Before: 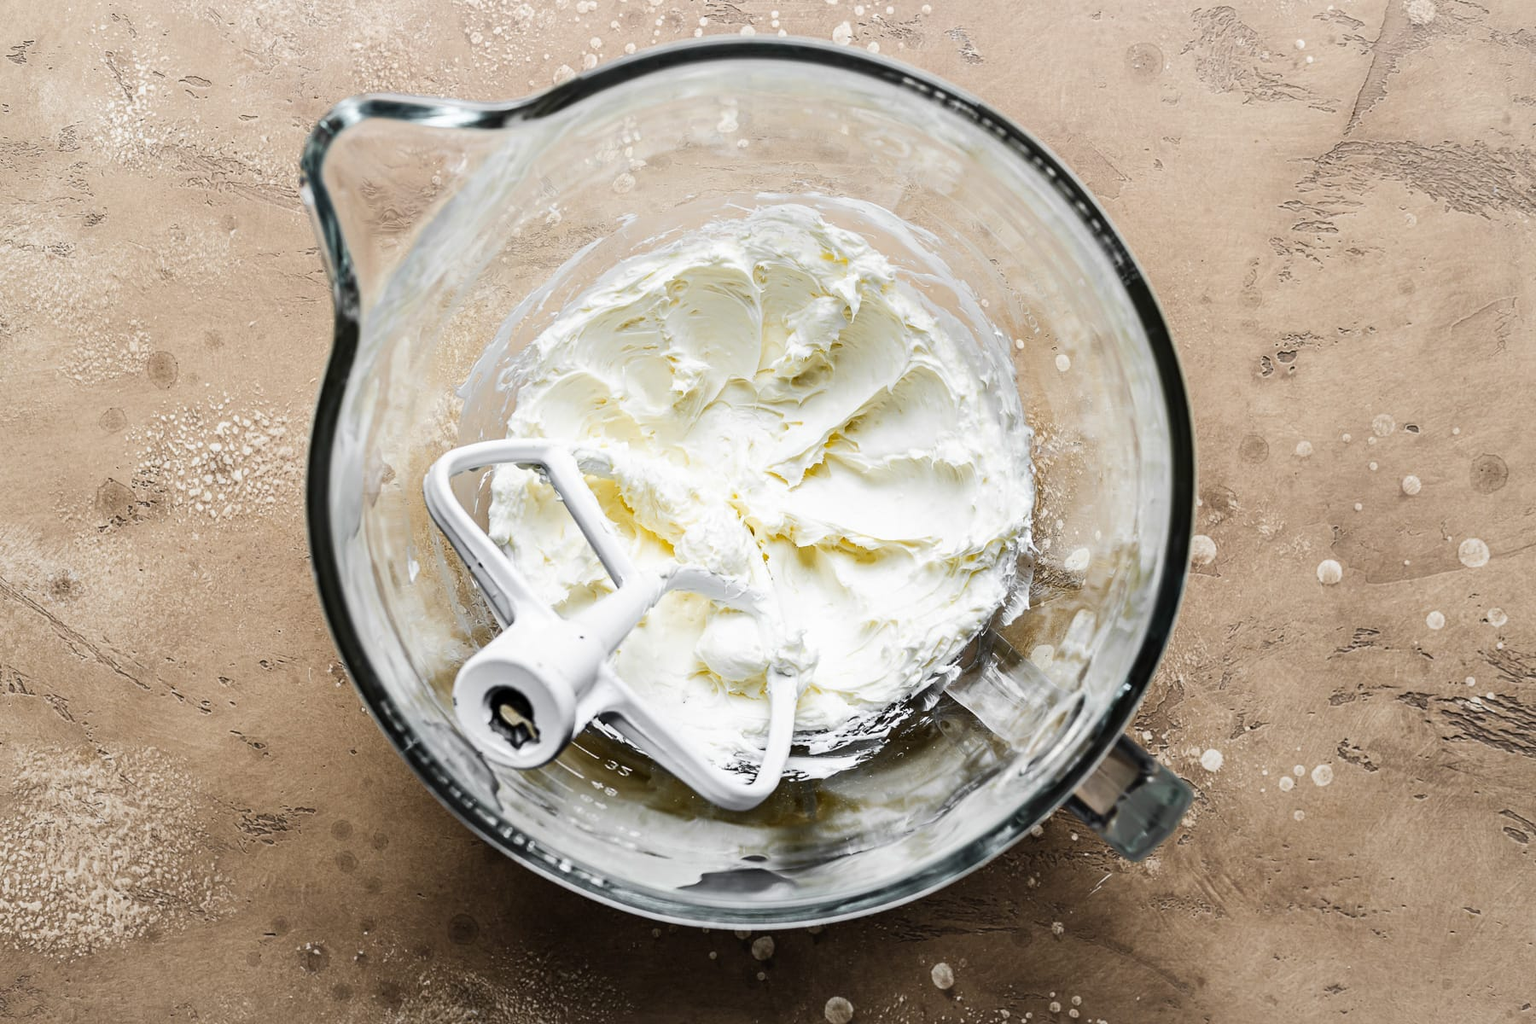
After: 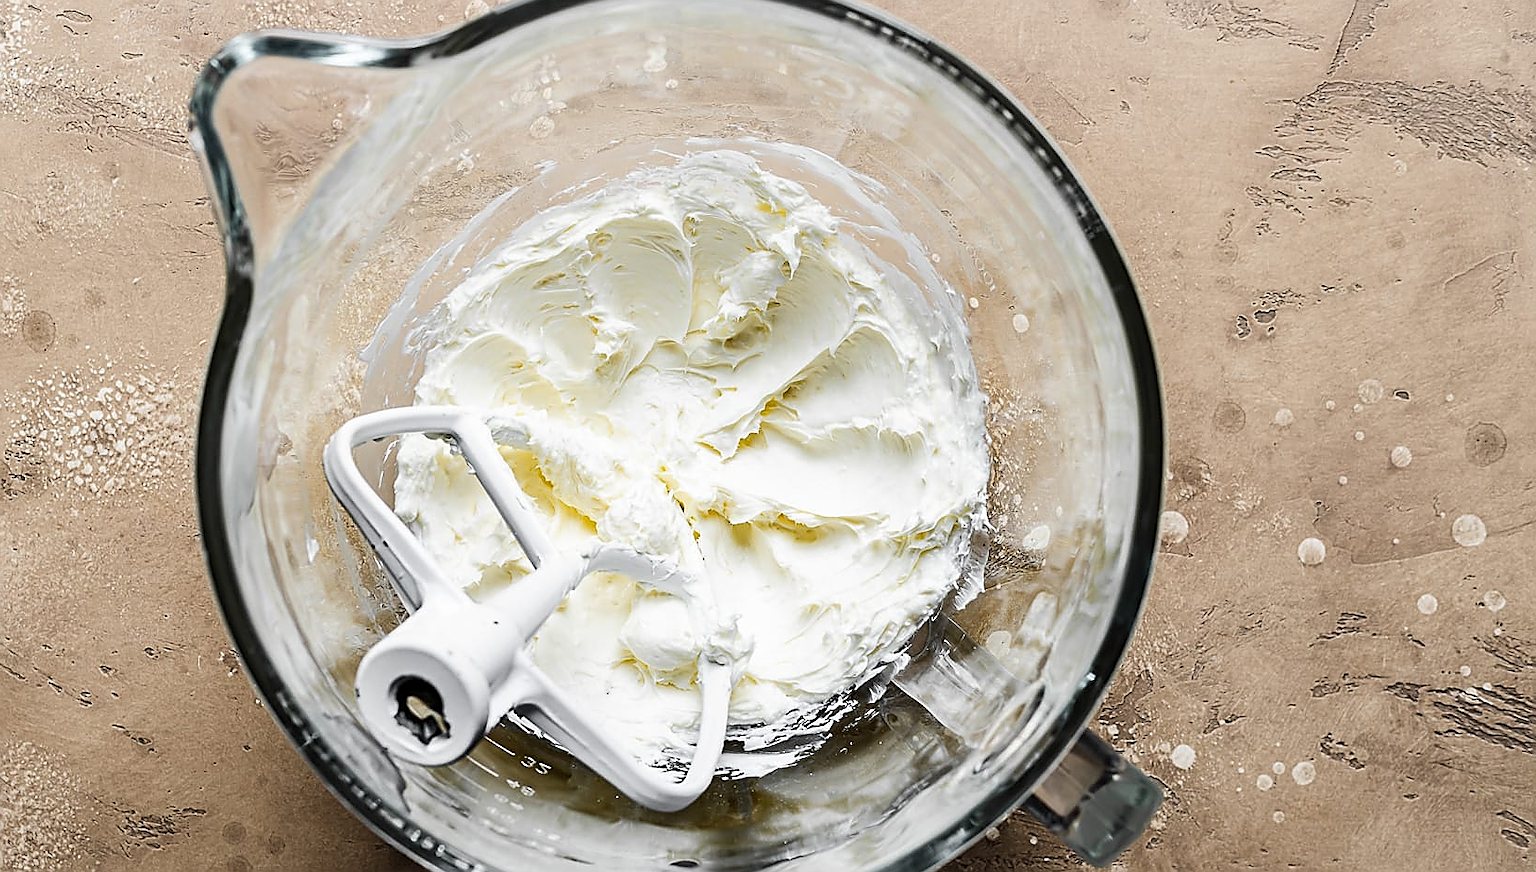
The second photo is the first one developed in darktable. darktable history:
sharpen: radius 1.372, amount 1.267, threshold 0.72
crop: left 8.305%, top 6.529%, bottom 15.371%
